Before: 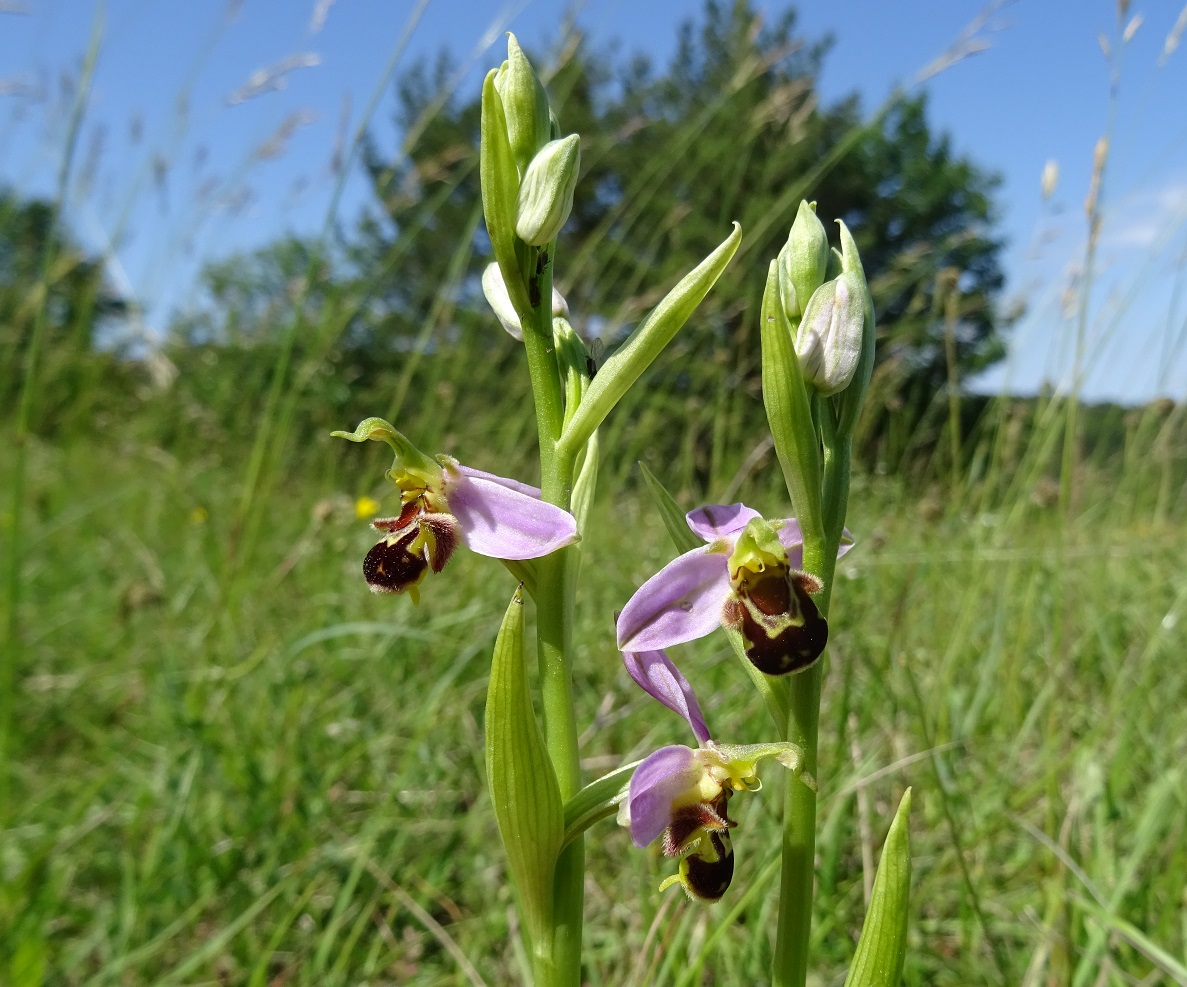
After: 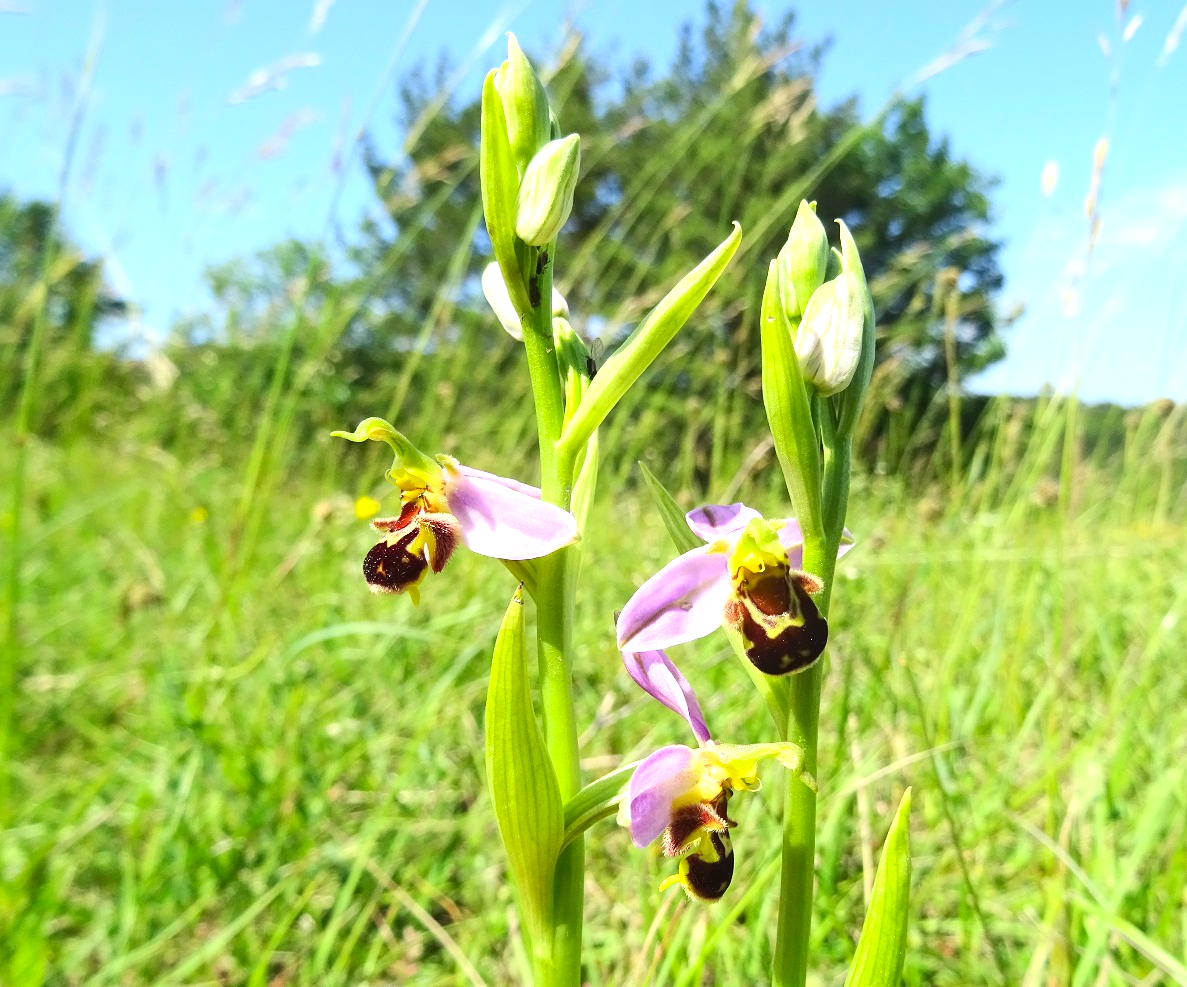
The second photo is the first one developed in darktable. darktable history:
contrast brightness saturation: contrast 0.198, brightness 0.159, saturation 0.216
exposure: black level correction 0, exposure 1.015 EV, compensate highlight preservation false
color correction: highlights b* 2.98
